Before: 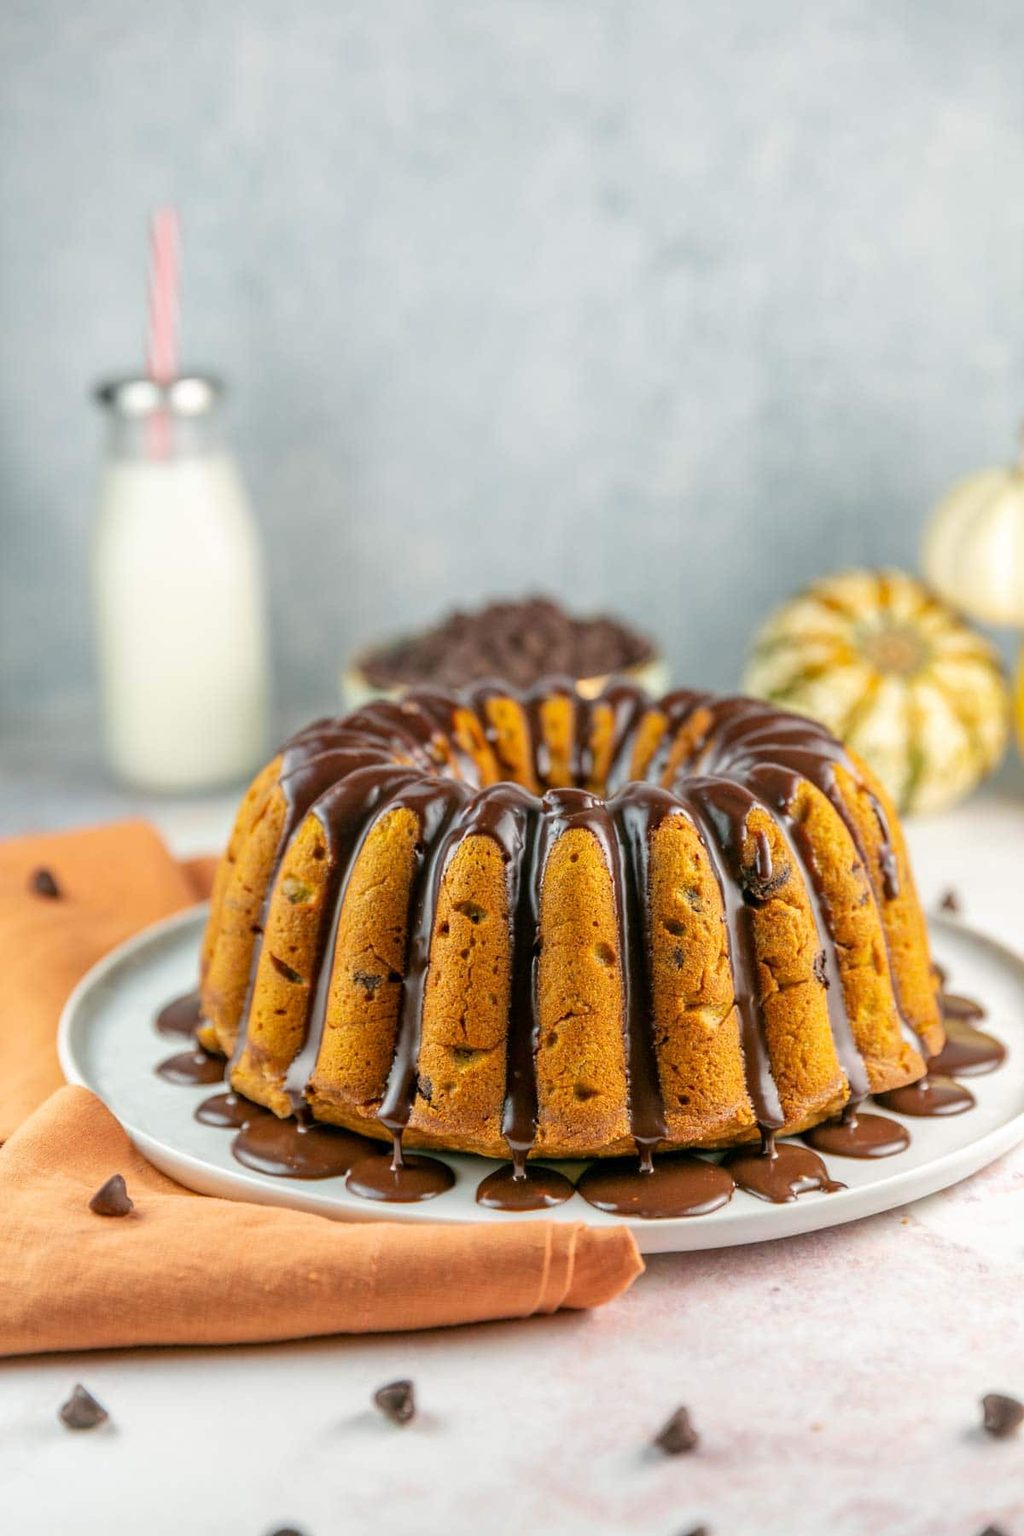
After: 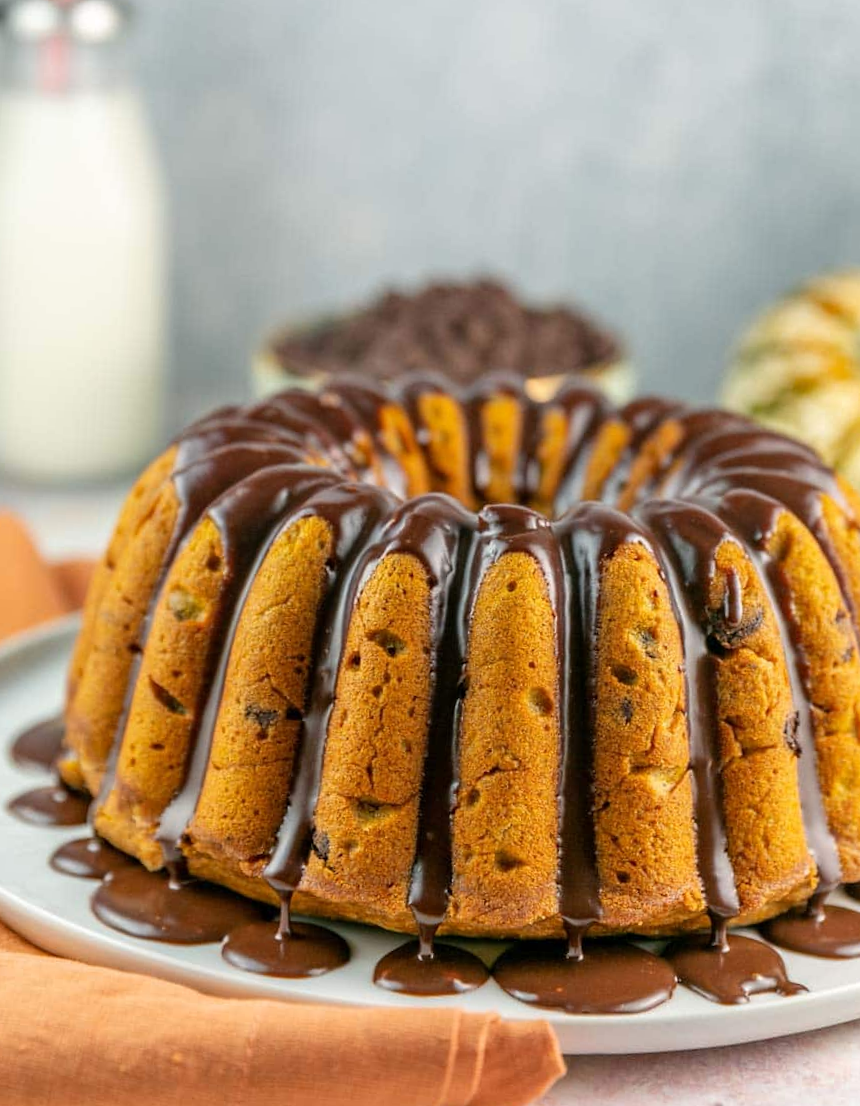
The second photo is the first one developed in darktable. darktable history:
crop and rotate: angle -3.37°, left 9.801%, top 21.269%, right 12.286%, bottom 11.968%
